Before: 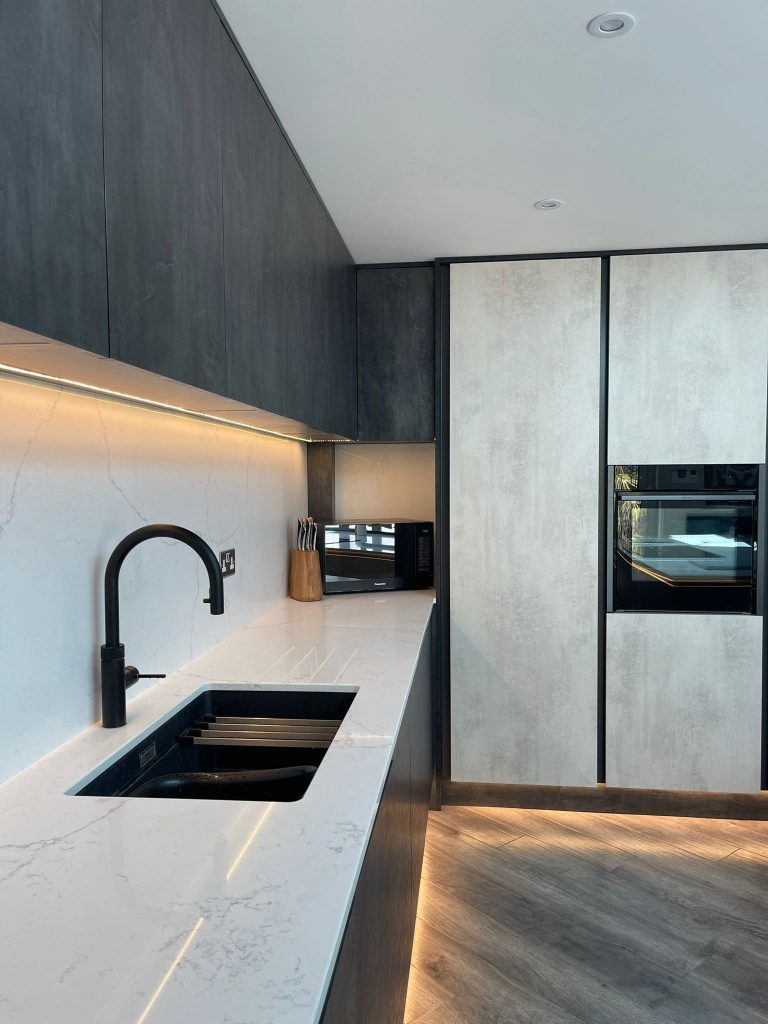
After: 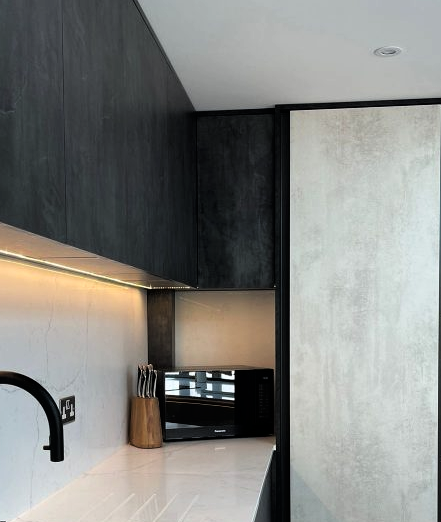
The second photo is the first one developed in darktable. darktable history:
tone curve: curves: ch0 [(0, 0) (0.003, 0) (0.011, 0.001) (0.025, 0.003) (0.044, 0.006) (0.069, 0.009) (0.1, 0.013) (0.136, 0.032) (0.177, 0.067) (0.224, 0.121) (0.277, 0.185) (0.335, 0.255) (0.399, 0.333) (0.468, 0.417) (0.543, 0.508) (0.623, 0.606) (0.709, 0.71) (0.801, 0.819) (0.898, 0.926) (1, 1)], color space Lab, linked channels, preserve colors none
crop: left 20.862%, top 15.021%, right 21.595%, bottom 33.971%
